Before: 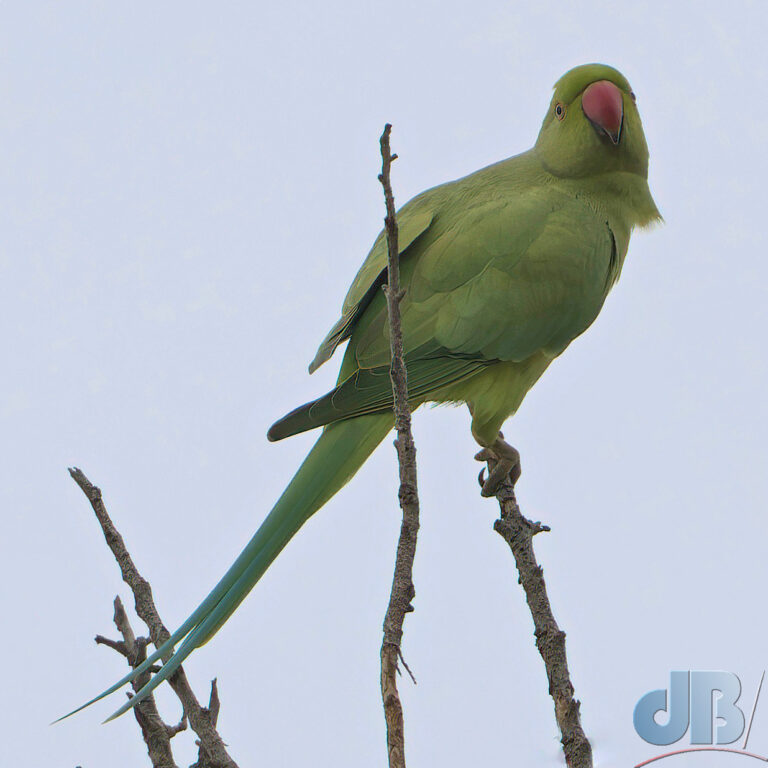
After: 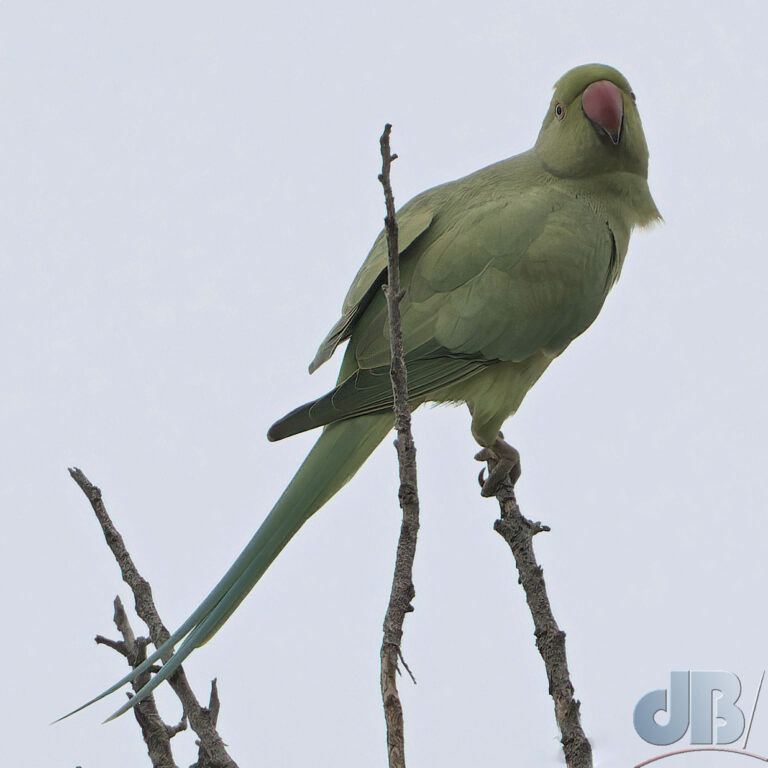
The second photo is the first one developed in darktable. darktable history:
contrast brightness saturation: contrast 0.104, saturation -0.374
